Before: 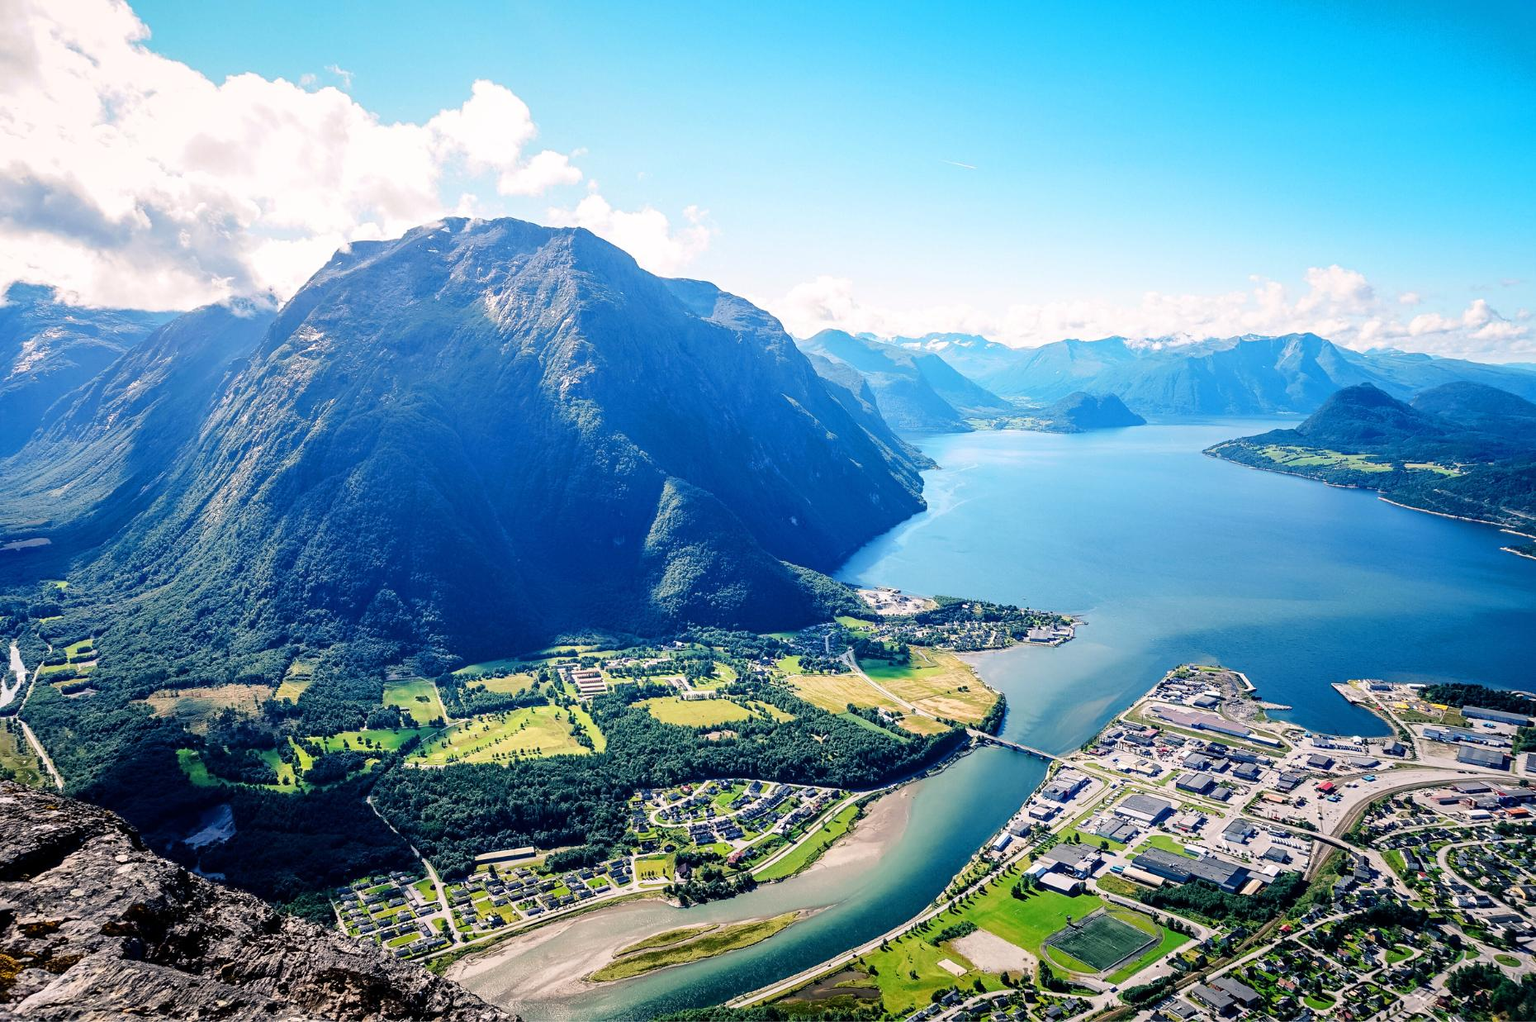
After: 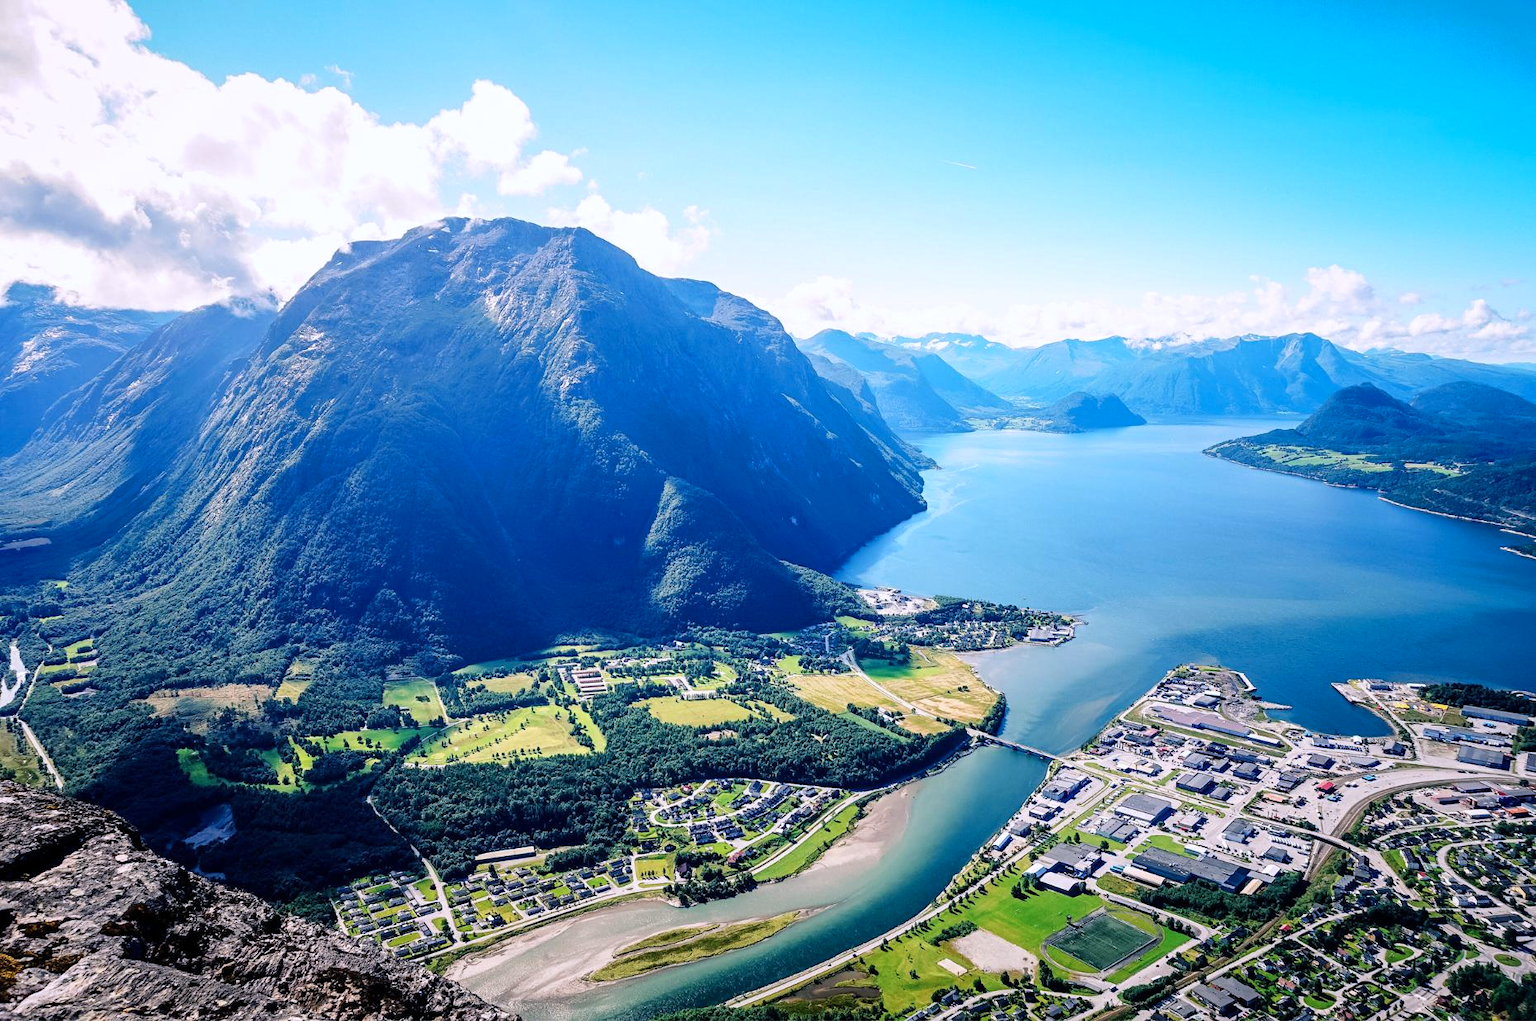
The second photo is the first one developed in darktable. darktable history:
color calibration: illuminant as shot in camera, x 0.358, y 0.373, temperature 4628.91 K
tone equalizer: on, module defaults
